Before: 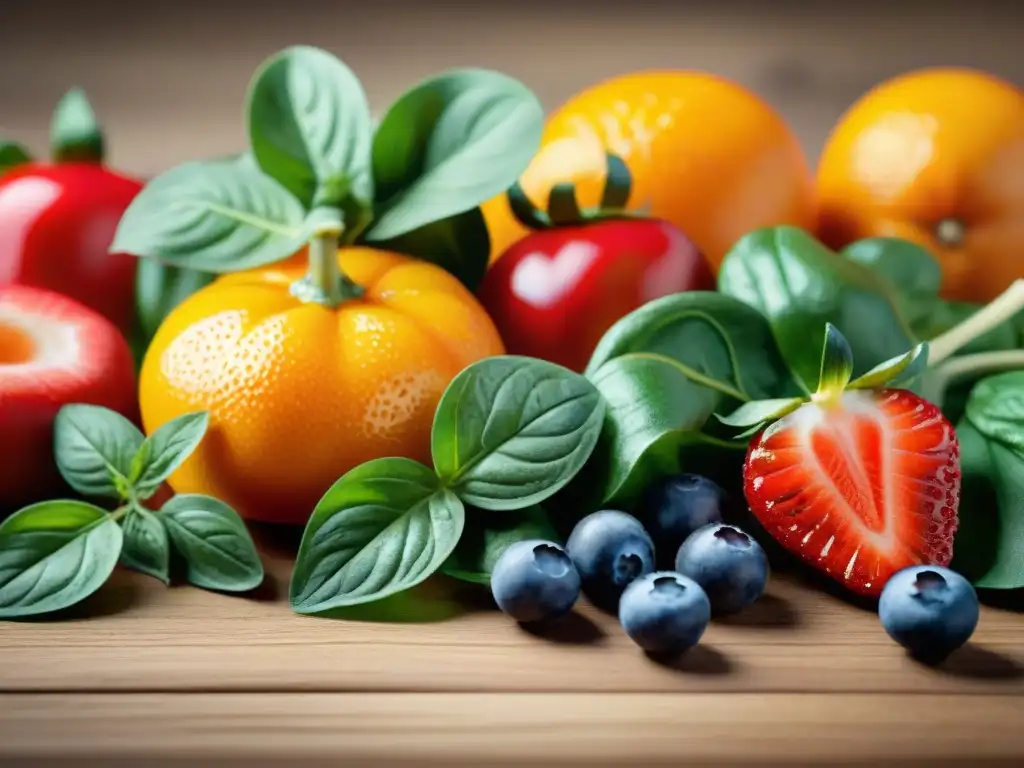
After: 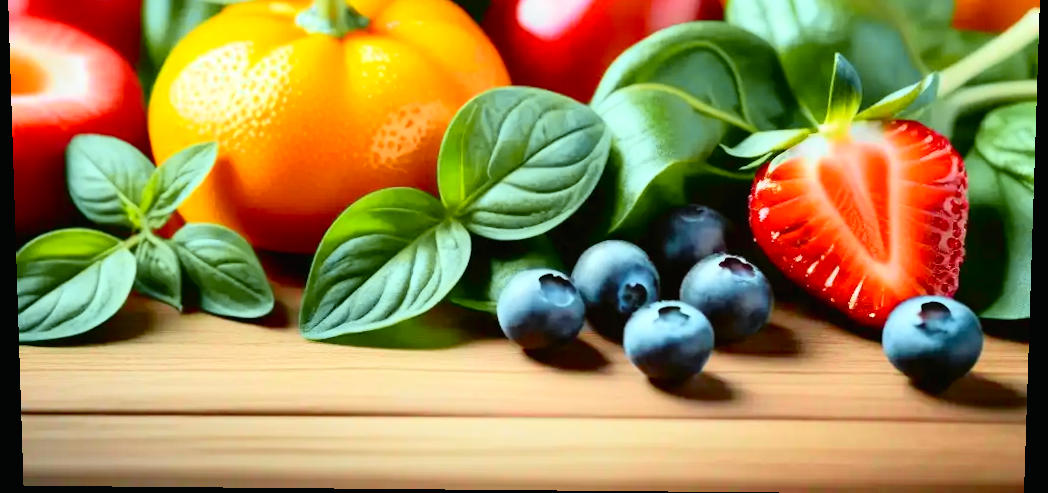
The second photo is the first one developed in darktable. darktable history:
crop and rotate: top 36.435%
exposure: black level correction 0.003, exposure 0.383 EV, compensate highlight preservation false
rotate and perspective: lens shift (vertical) 0.048, lens shift (horizontal) -0.024, automatic cropping off
color zones: curves: ch0 [(0, 0.5) (0.143, 0.5) (0.286, 0.5) (0.429, 0.5) (0.571, 0.5) (0.714, 0.476) (0.857, 0.5) (1, 0.5)]; ch2 [(0, 0.5) (0.143, 0.5) (0.286, 0.5) (0.429, 0.5) (0.571, 0.5) (0.714, 0.487) (0.857, 0.5) (1, 0.5)]
color balance: lift [1.004, 1.002, 1.002, 0.998], gamma [1, 1.007, 1.002, 0.993], gain [1, 0.977, 1.013, 1.023], contrast -3.64%
white balance: red 1, blue 1
tone curve: curves: ch0 [(0, 0.012) (0.144, 0.137) (0.326, 0.386) (0.489, 0.573) (0.656, 0.763) (0.849, 0.902) (1, 0.974)]; ch1 [(0, 0) (0.366, 0.367) (0.475, 0.453) (0.494, 0.493) (0.504, 0.497) (0.544, 0.579) (0.562, 0.619) (0.622, 0.694) (1, 1)]; ch2 [(0, 0) (0.333, 0.346) (0.375, 0.375) (0.424, 0.43) (0.476, 0.492) (0.502, 0.503) (0.533, 0.541) (0.572, 0.615) (0.605, 0.656) (0.641, 0.709) (1, 1)], color space Lab, independent channels, preserve colors none
